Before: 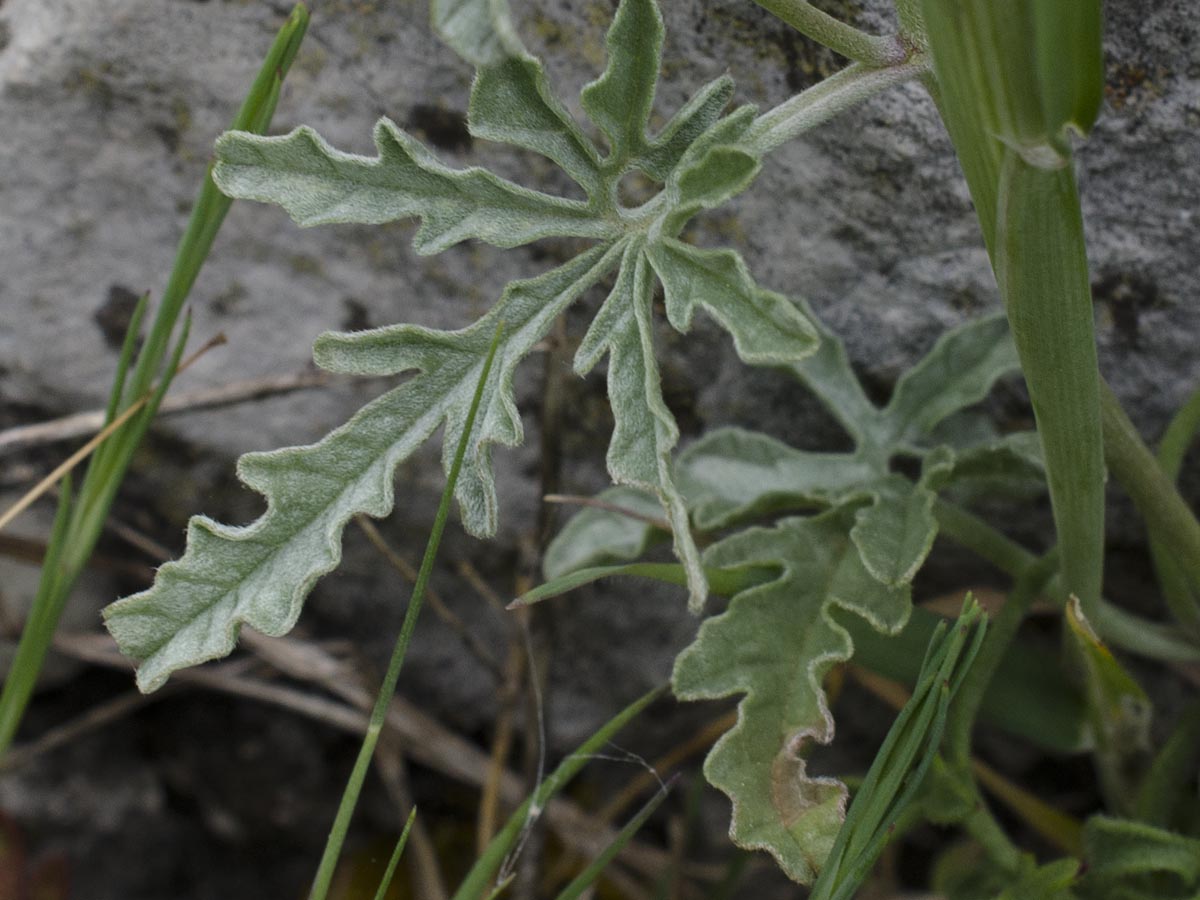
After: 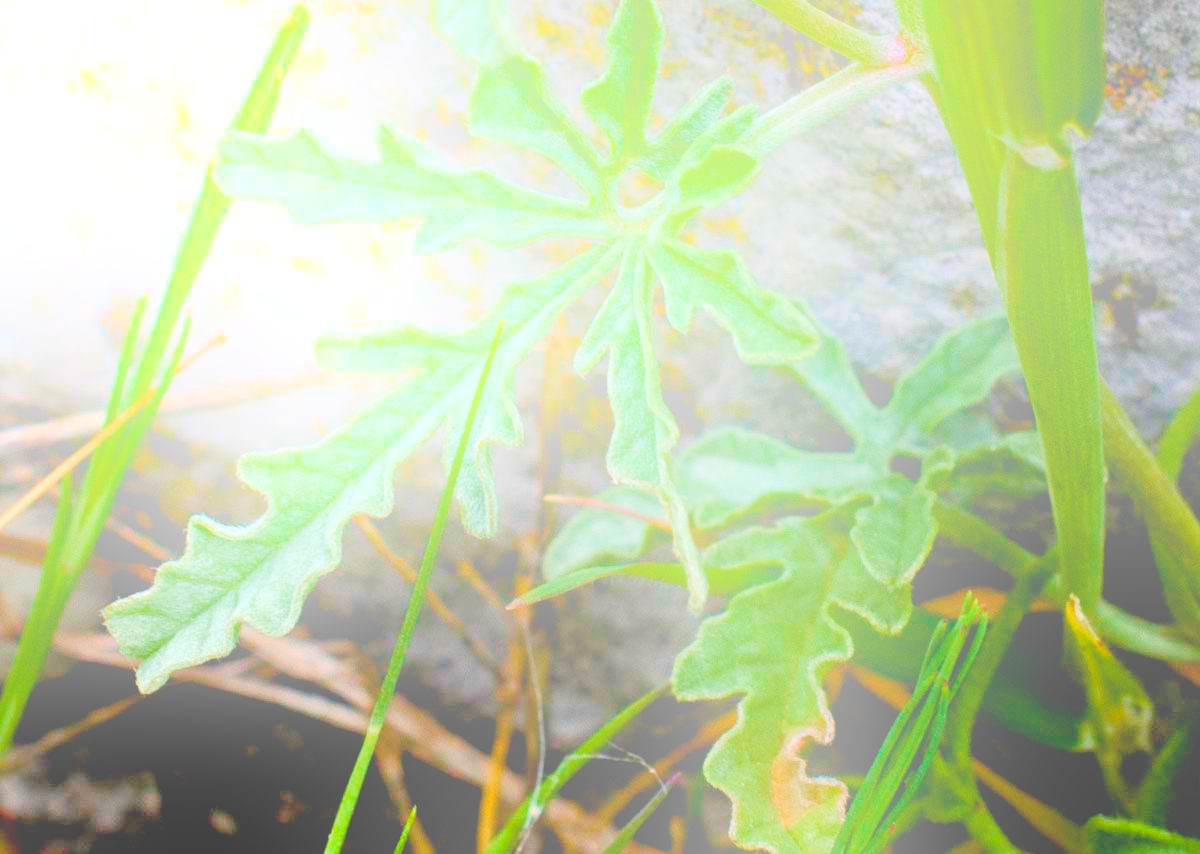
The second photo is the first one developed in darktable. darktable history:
color balance rgb: linear chroma grading › shadows -2.2%, linear chroma grading › highlights -15%, linear chroma grading › global chroma -10%, linear chroma grading › mid-tones -10%, perceptual saturation grading › global saturation 45%, perceptual saturation grading › highlights -50%, perceptual saturation grading › shadows 30%, perceptual brilliance grading › global brilliance 18%, global vibrance 45%
shadows and highlights: low approximation 0.01, soften with gaussian
exposure: black level correction 0.01, exposure 0.011 EV, compensate highlight preservation false
crop and rotate: top 0%, bottom 5.097%
bloom: size 25%, threshold 5%, strength 90%
